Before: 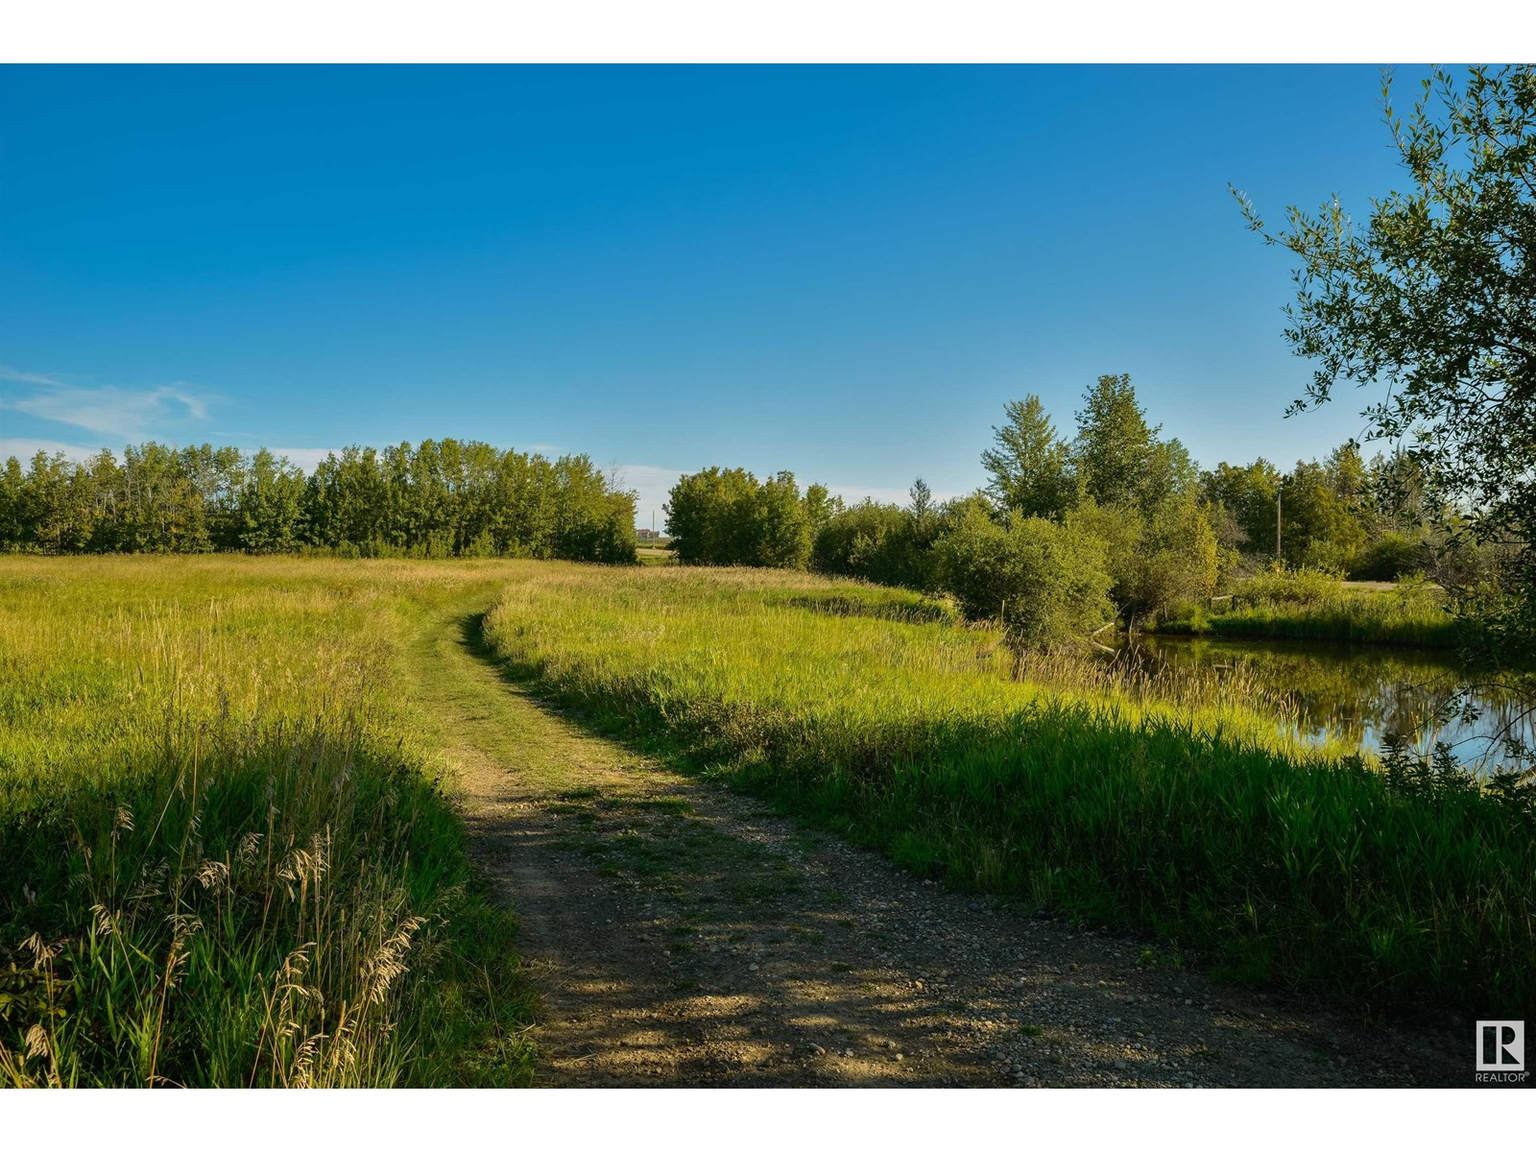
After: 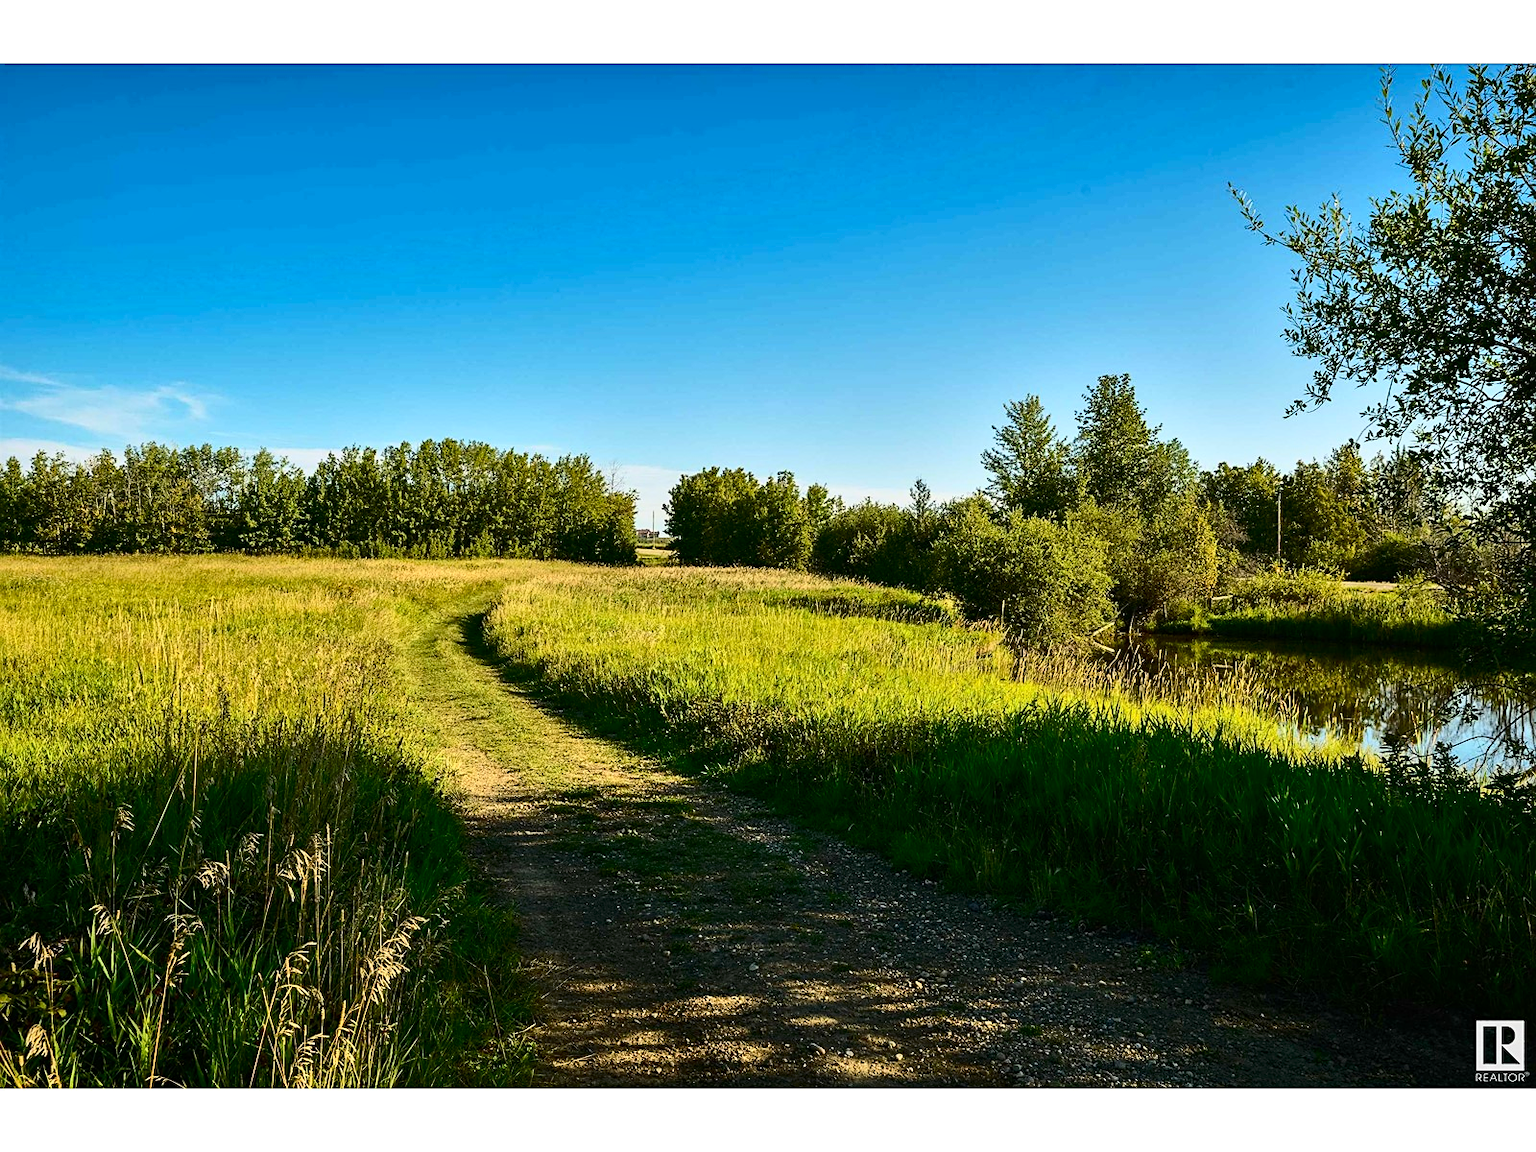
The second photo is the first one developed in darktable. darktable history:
shadows and highlights: shadows 35.23, highlights -35.02, soften with gaussian
contrast brightness saturation: contrast 0.399, brightness 0.097, saturation 0.211
sharpen: amount 0.465
